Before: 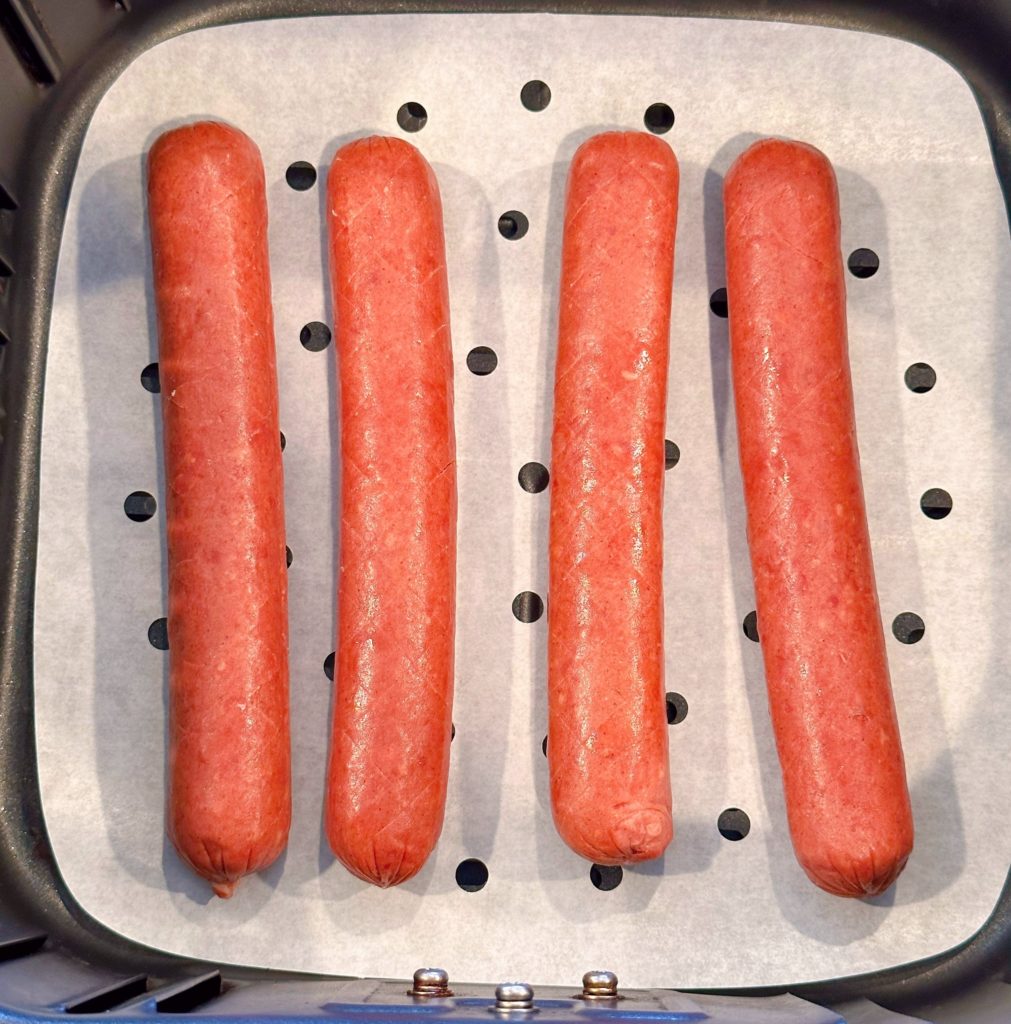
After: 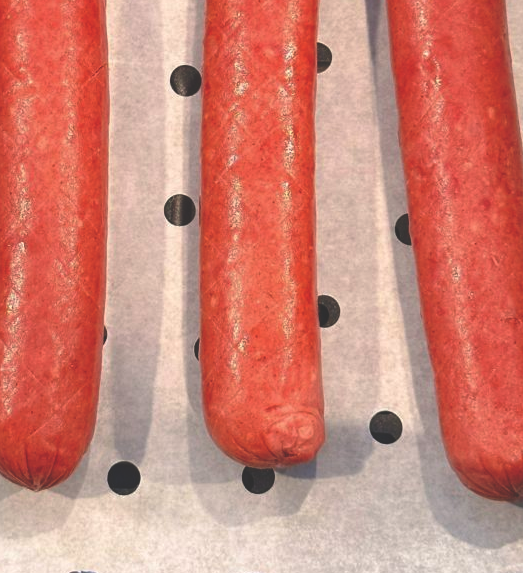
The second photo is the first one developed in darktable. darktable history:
rgb curve: curves: ch0 [(0, 0.186) (0.314, 0.284) (0.775, 0.708) (1, 1)], compensate middle gray true, preserve colors none
crop: left 34.479%, top 38.822%, right 13.718%, bottom 5.172%
